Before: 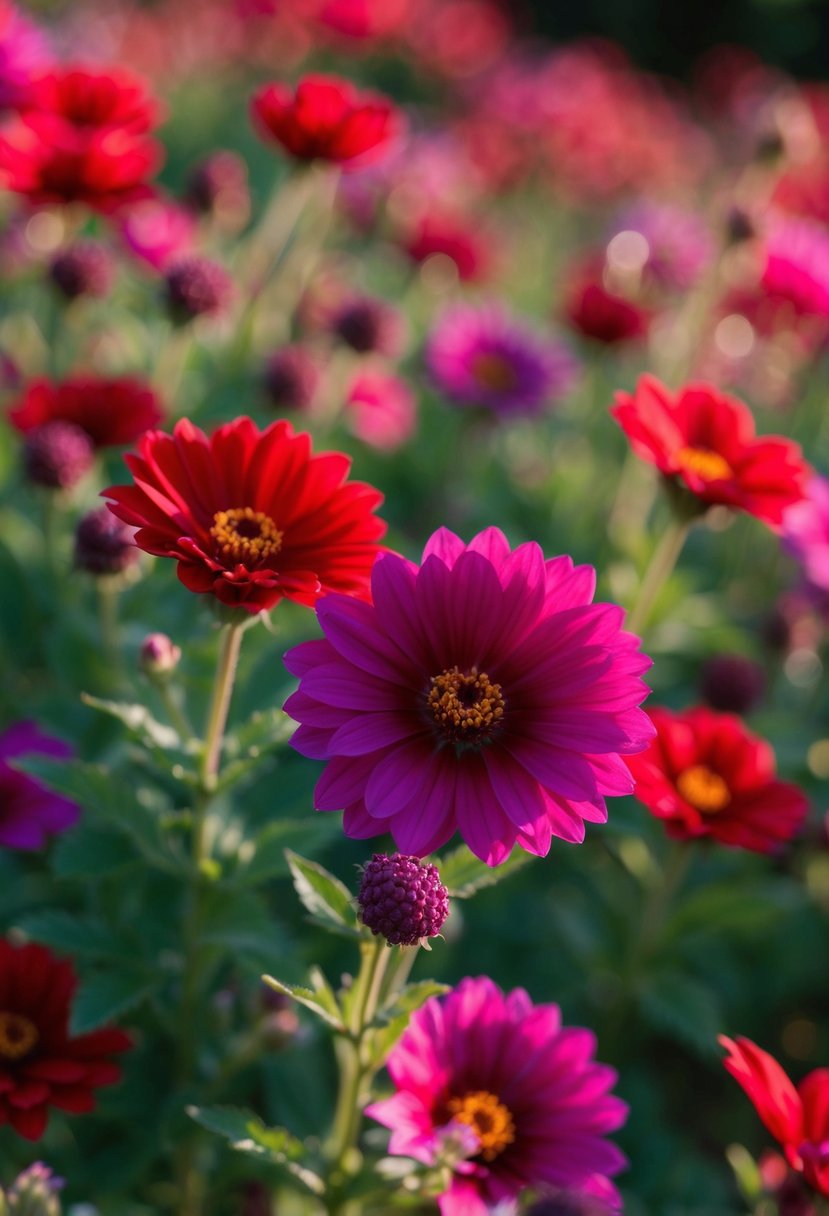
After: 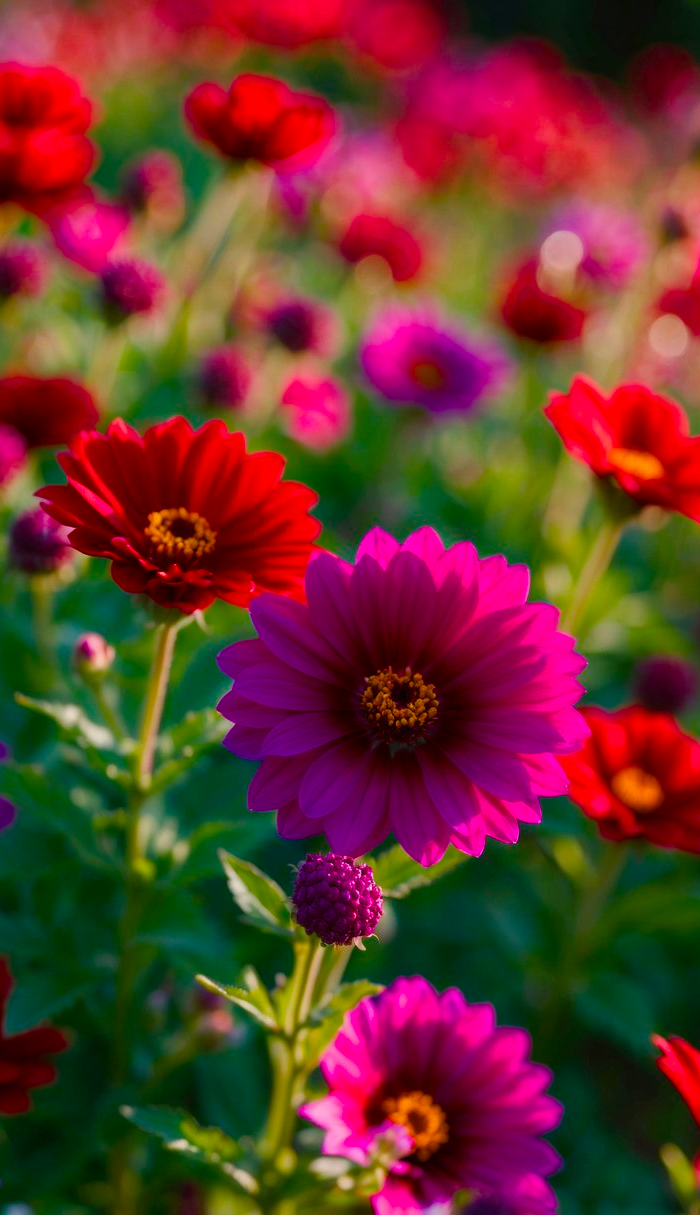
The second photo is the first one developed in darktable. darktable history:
crop: left 8.024%, right 7.474%
color balance rgb: linear chroma grading › global chroma 20.609%, perceptual saturation grading › global saturation 0.64%, perceptual saturation grading › highlights -17.023%, perceptual saturation grading › mid-tones 33.583%, perceptual saturation grading › shadows 50.287%, global vibrance 20%
shadows and highlights: radius 331.1, shadows 54.77, highlights -99.08, compress 94.3%, soften with gaussian
